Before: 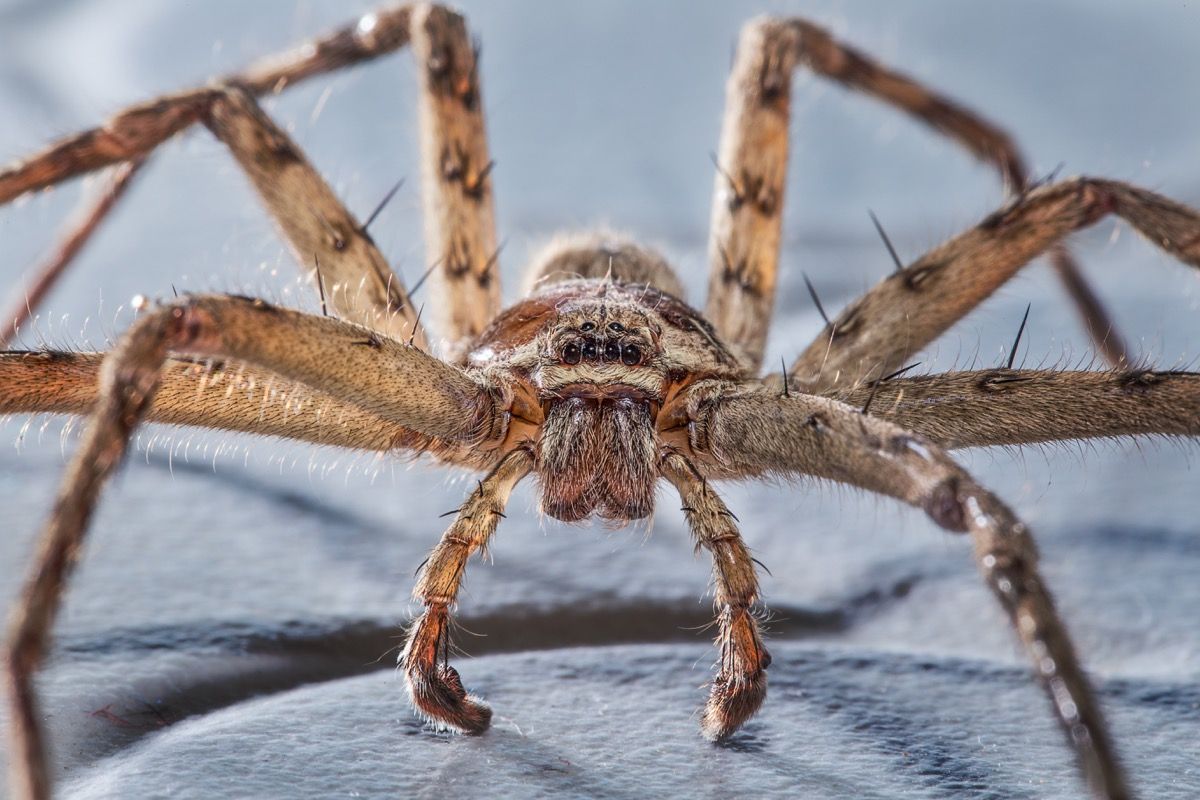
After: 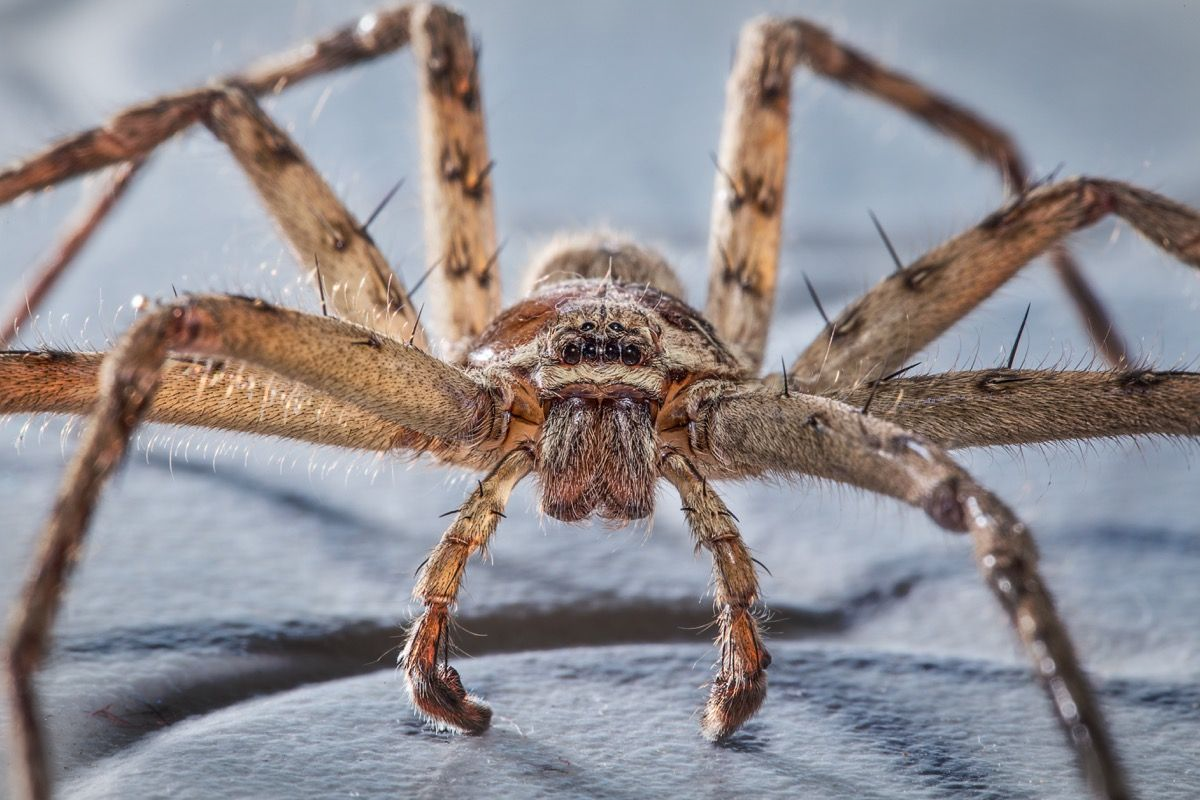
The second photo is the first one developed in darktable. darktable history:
vignetting: fall-off start 98.72%, fall-off radius 100.05%, width/height ratio 1.427
